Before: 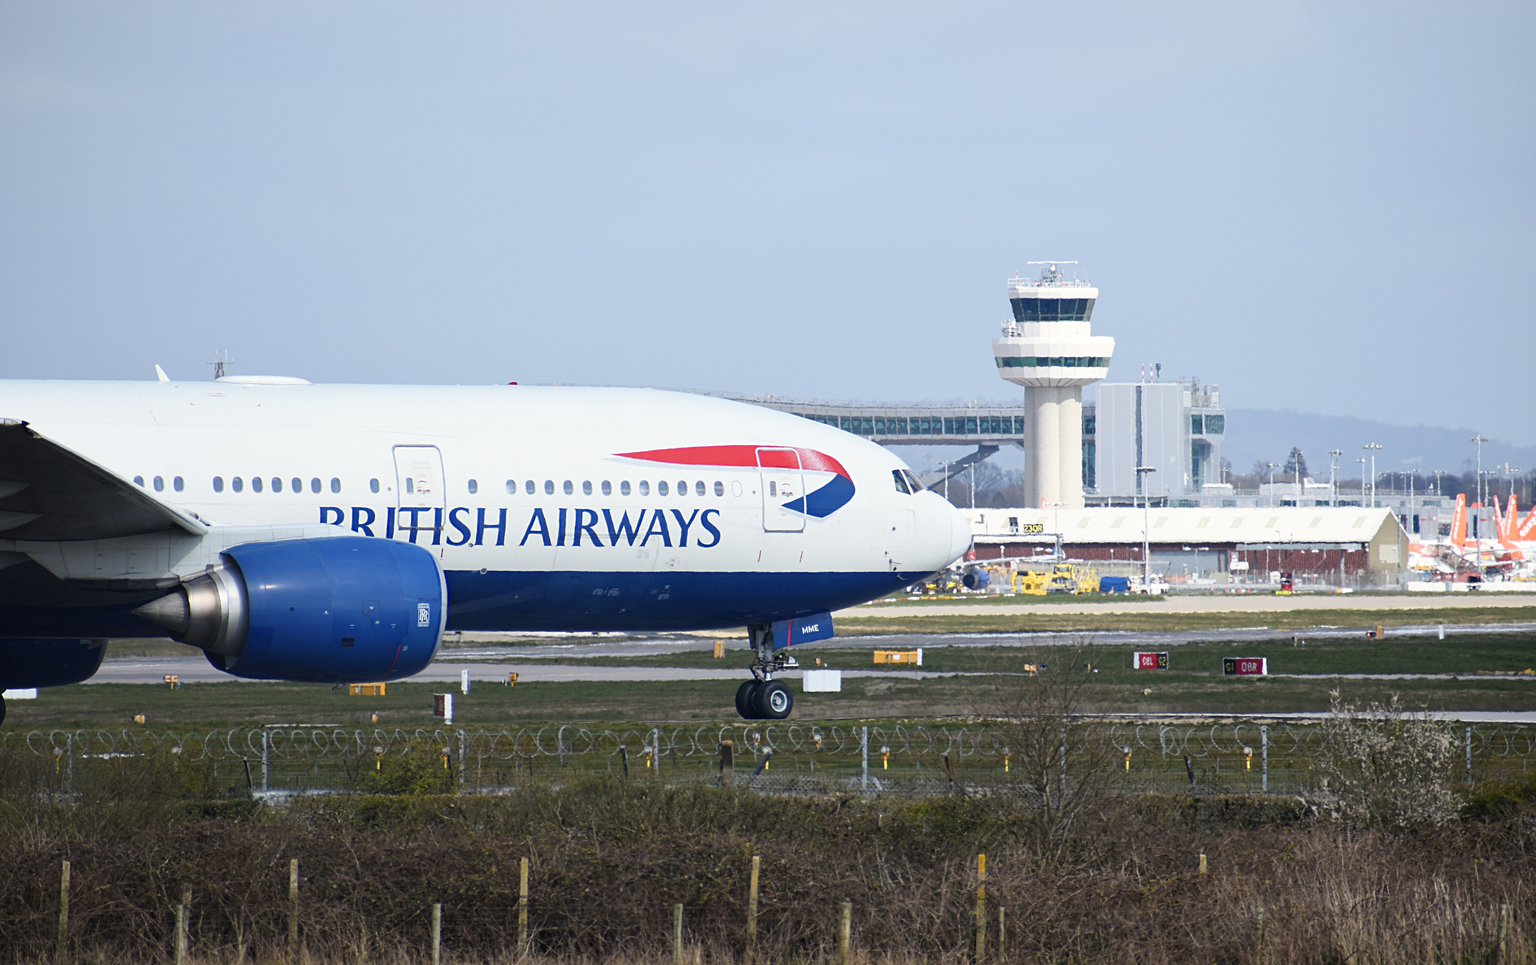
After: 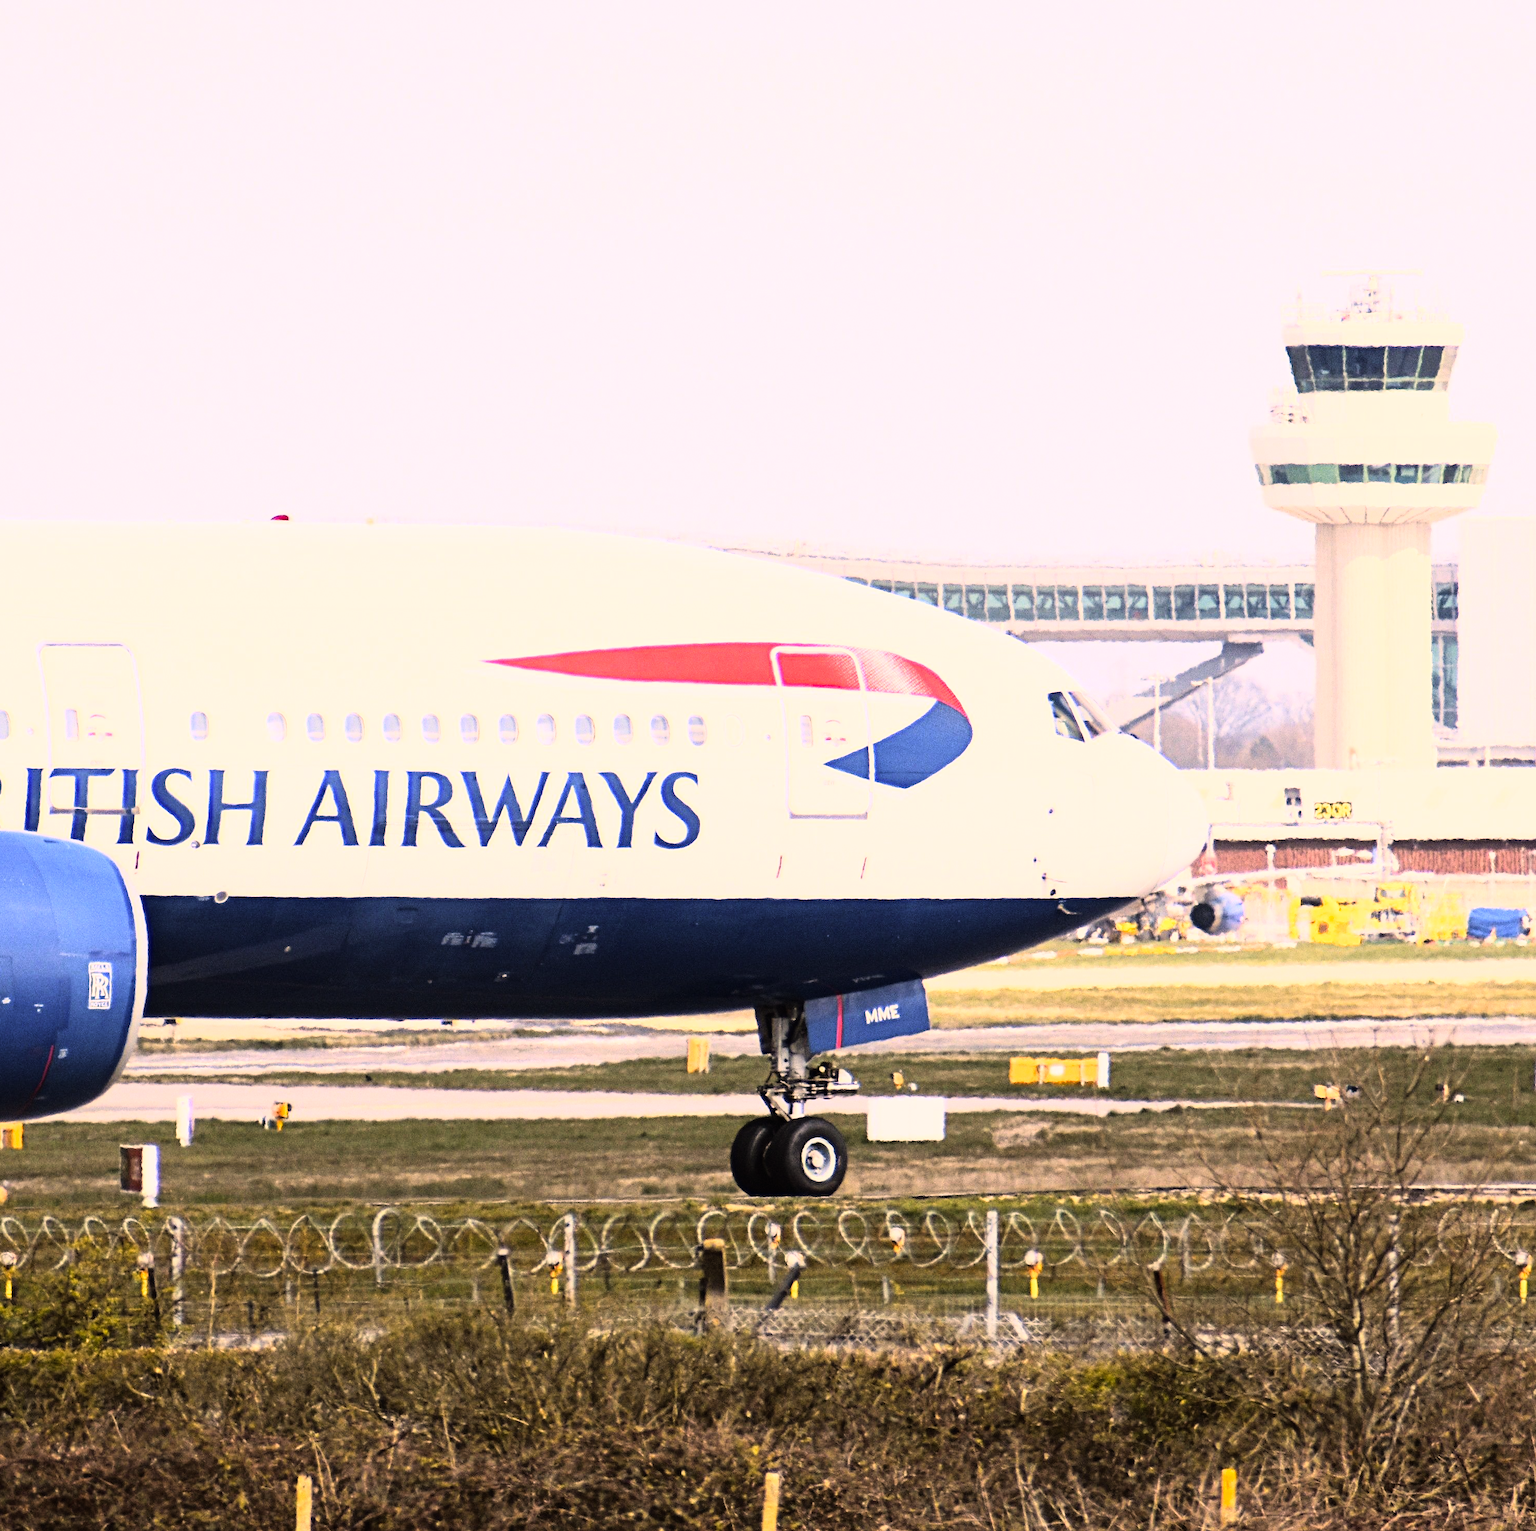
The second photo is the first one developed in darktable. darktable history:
crop and rotate: angle 0.02°, left 24.353%, top 13.219%, right 26.156%, bottom 8.224%
color balance rgb: shadows lift › luminance -5%, shadows lift › chroma 1.1%, shadows lift › hue 219°, power › luminance 10%, power › chroma 2.83%, power › hue 60°, highlights gain › chroma 4.52%, highlights gain › hue 33.33°, saturation formula JzAzBz (2021)
rgb curve: curves: ch0 [(0, 0) (0.21, 0.15) (0.24, 0.21) (0.5, 0.75) (0.75, 0.96) (0.89, 0.99) (1, 1)]; ch1 [(0, 0.02) (0.21, 0.13) (0.25, 0.2) (0.5, 0.67) (0.75, 0.9) (0.89, 0.97) (1, 1)]; ch2 [(0, 0.02) (0.21, 0.13) (0.25, 0.2) (0.5, 0.67) (0.75, 0.9) (0.89, 0.97) (1, 1)], compensate middle gray true
